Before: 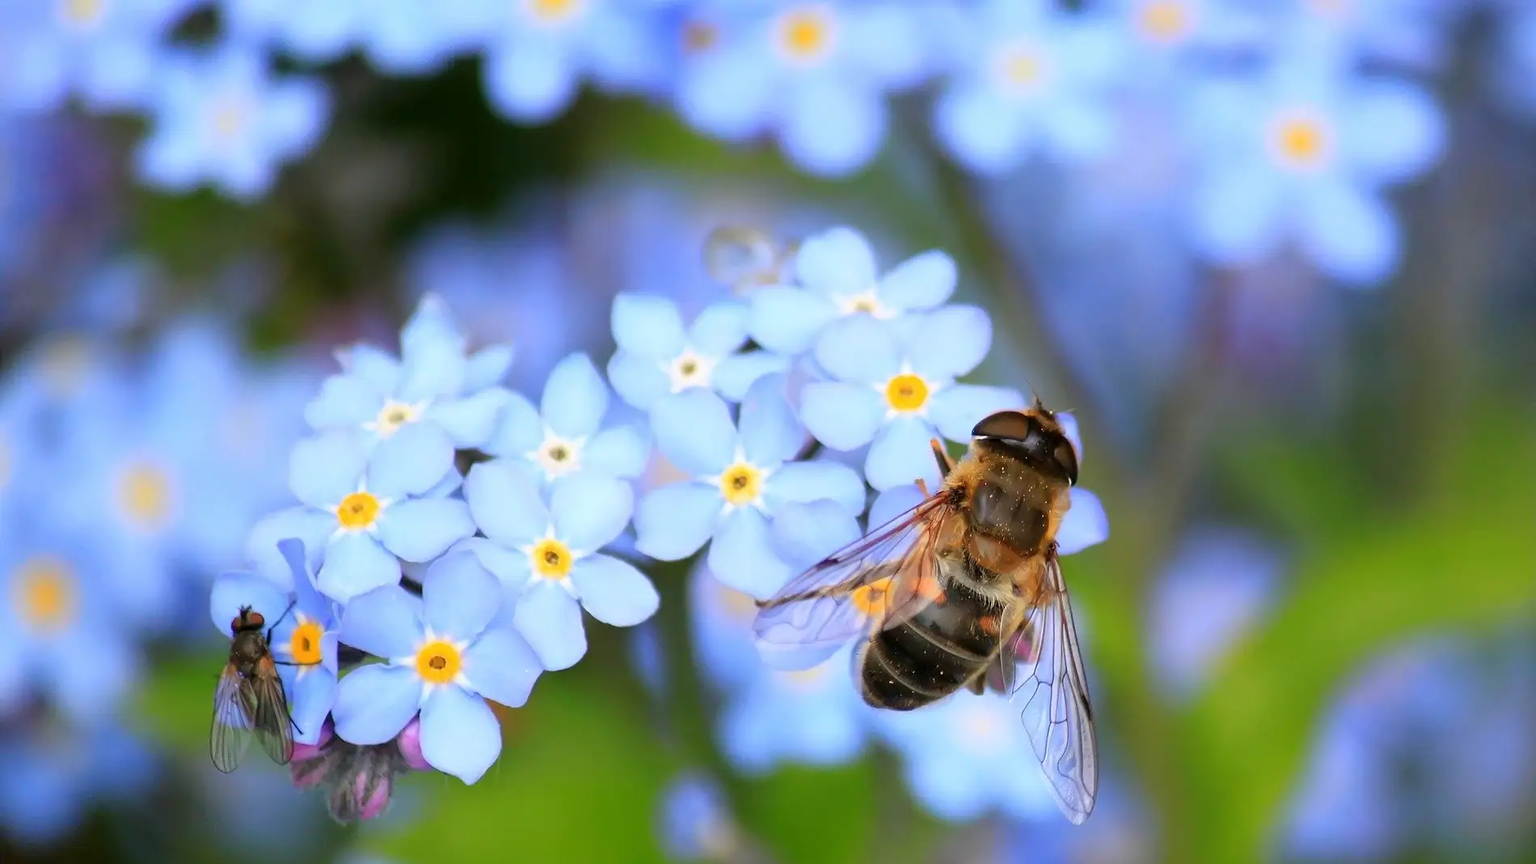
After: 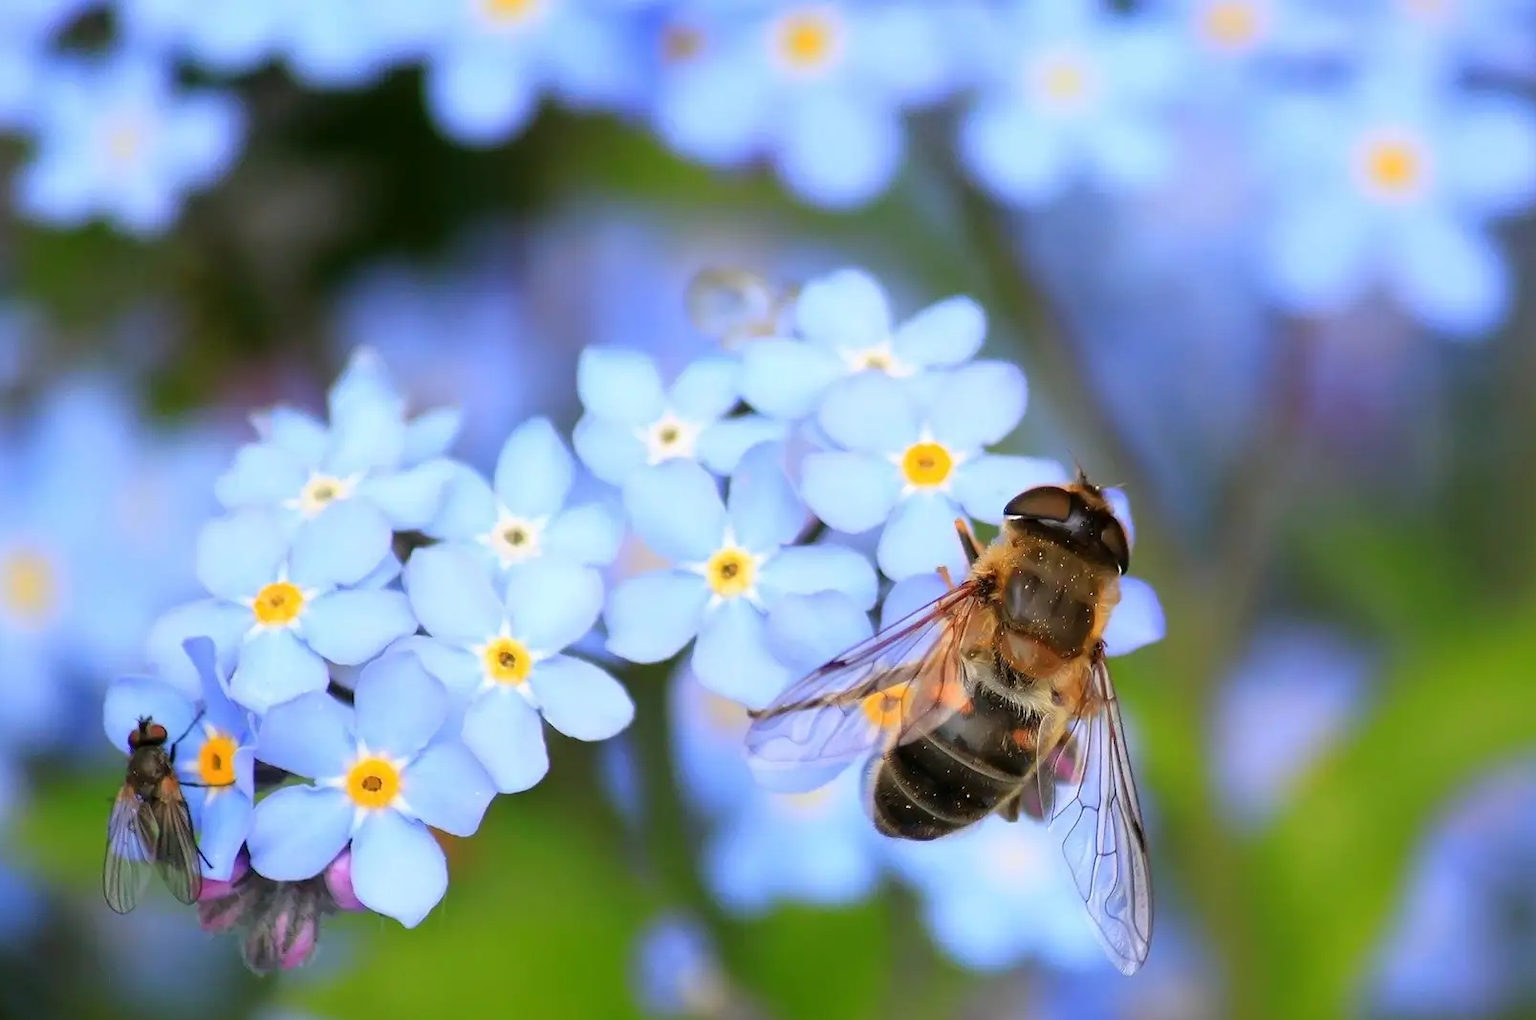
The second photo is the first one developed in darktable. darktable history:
crop: left 8.001%, right 7.371%
